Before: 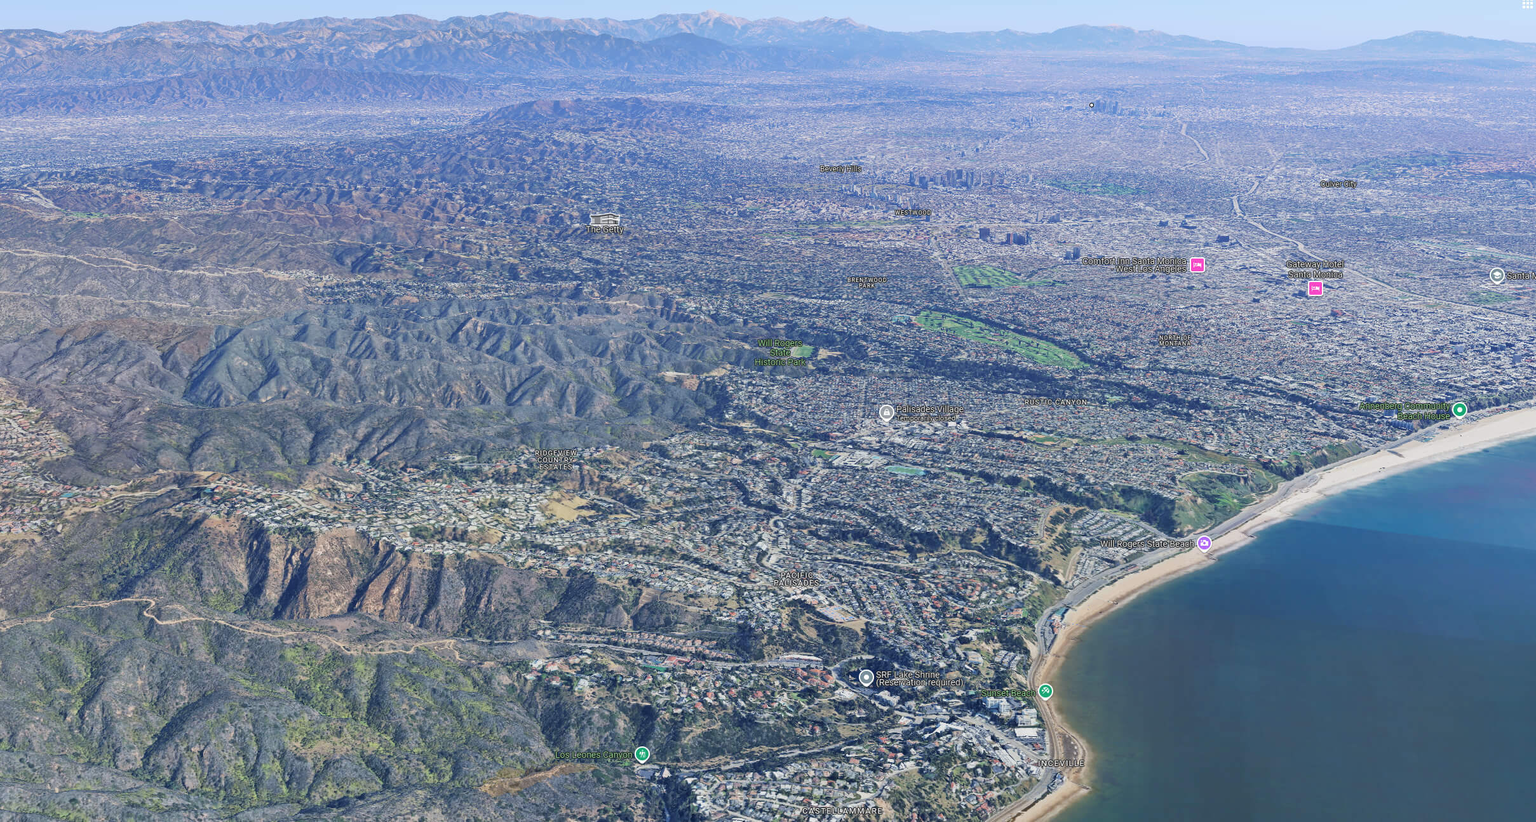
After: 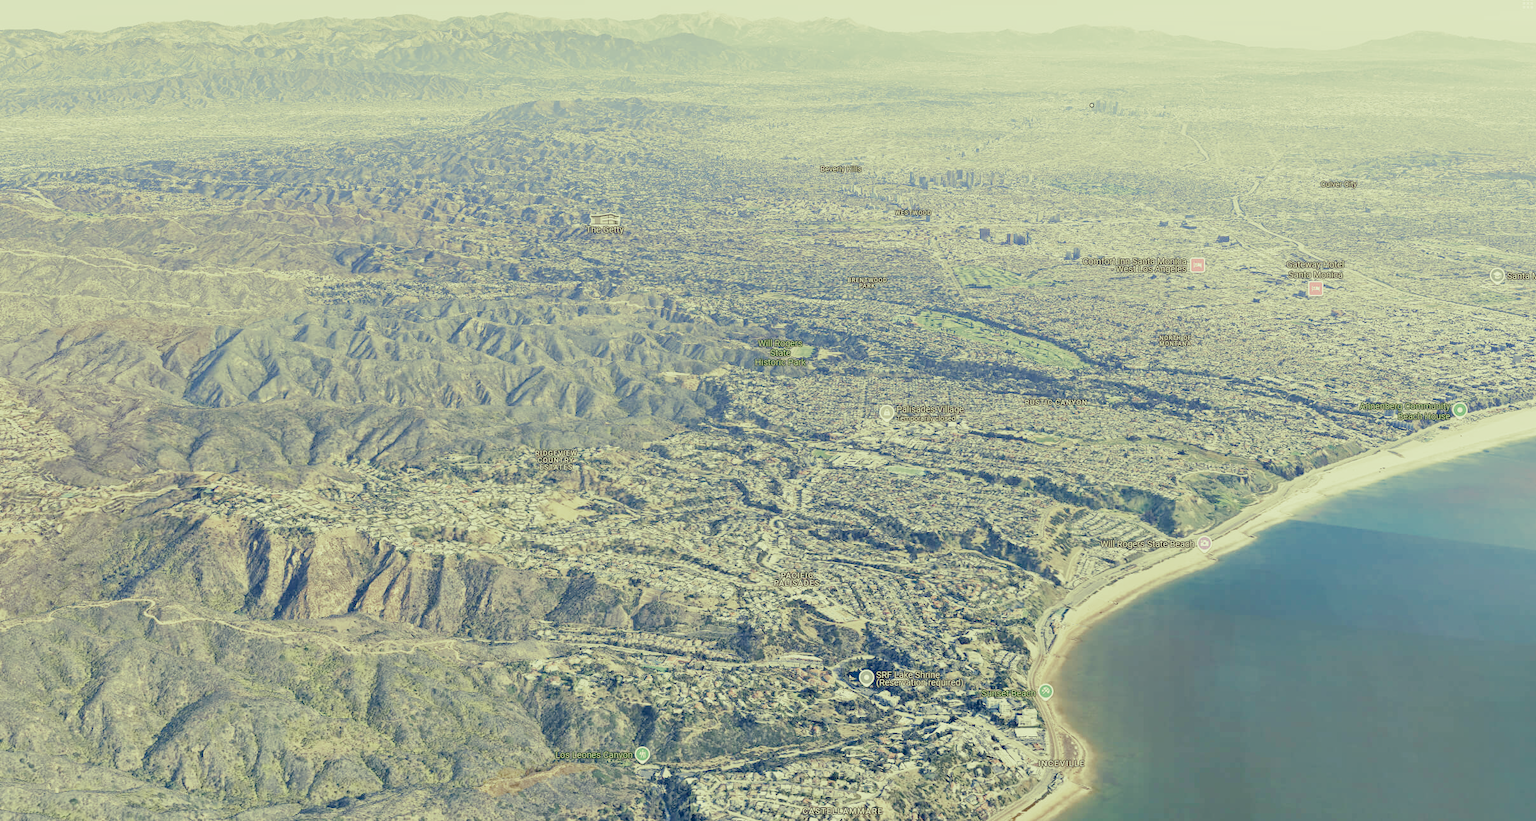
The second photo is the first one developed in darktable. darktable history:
white balance: red 1.08, blue 0.791
split-toning: shadows › hue 290.82°, shadows › saturation 0.34, highlights › saturation 0.38, balance 0, compress 50%
exposure: exposure 1.16 EV, compensate exposure bias true, compensate highlight preservation false
filmic rgb: middle gray luminance 18%, black relative exposure -7.5 EV, white relative exposure 8.5 EV, threshold 6 EV, target black luminance 0%, hardness 2.23, latitude 18.37%, contrast 0.878, highlights saturation mix 5%, shadows ↔ highlights balance 10.15%, add noise in highlights 0, preserve chrominance no, color science v3 (2019), use custom middle-gray values true, iterations of high-quality reconstruction 0, contrast in highlights soft, enable highlight reconstruction true
